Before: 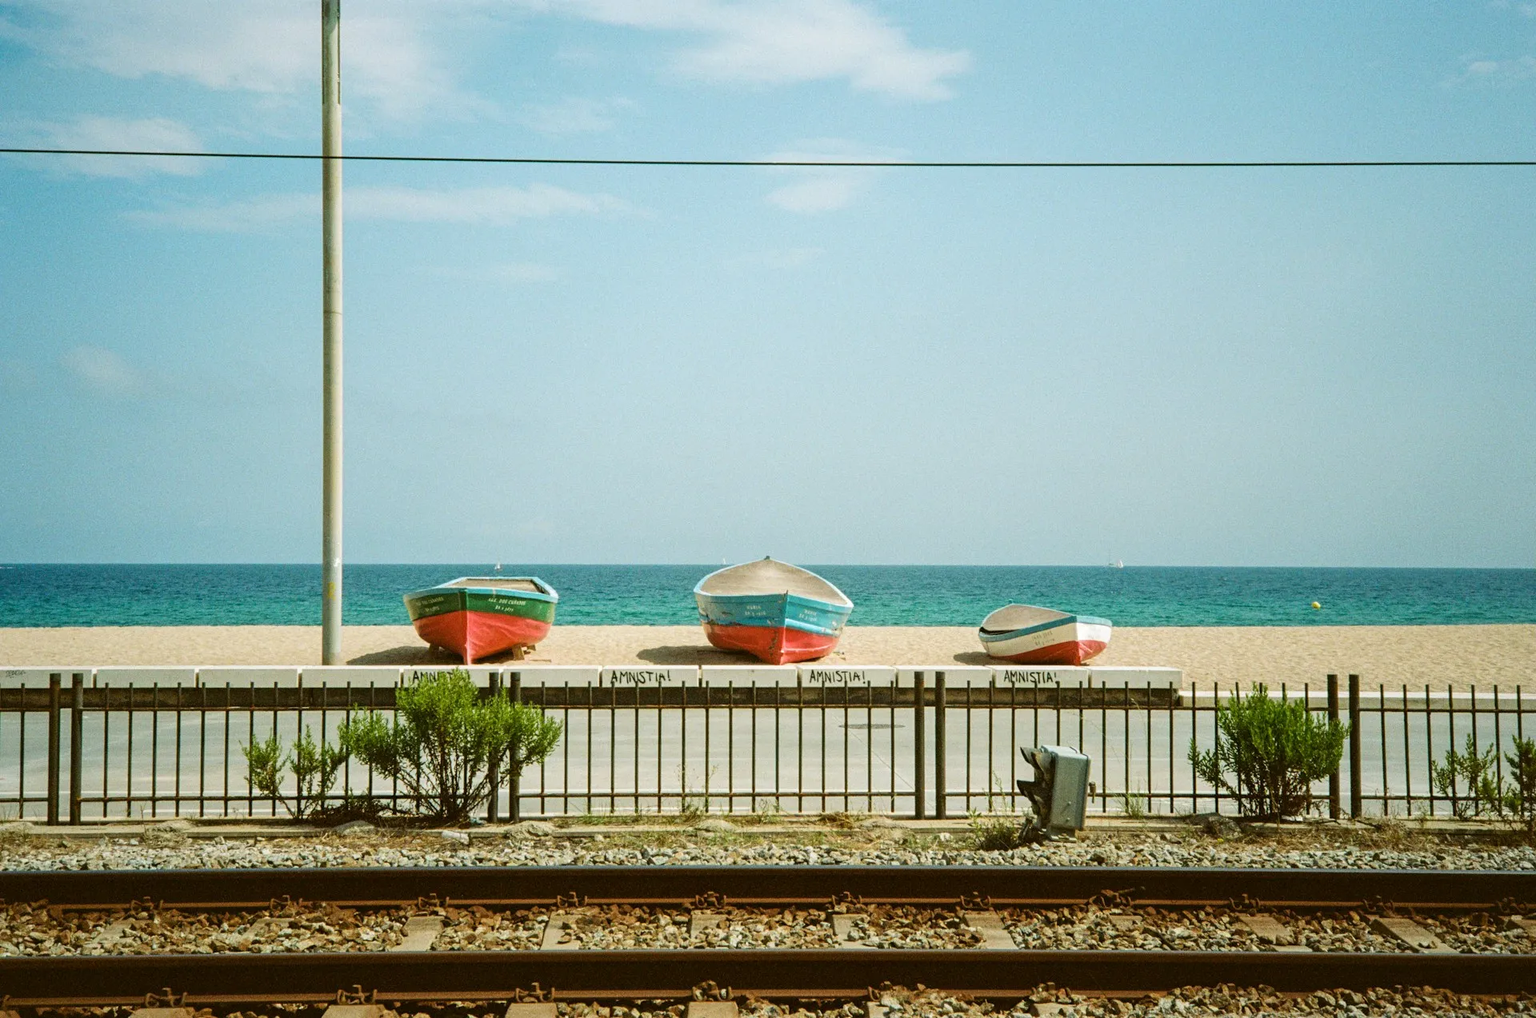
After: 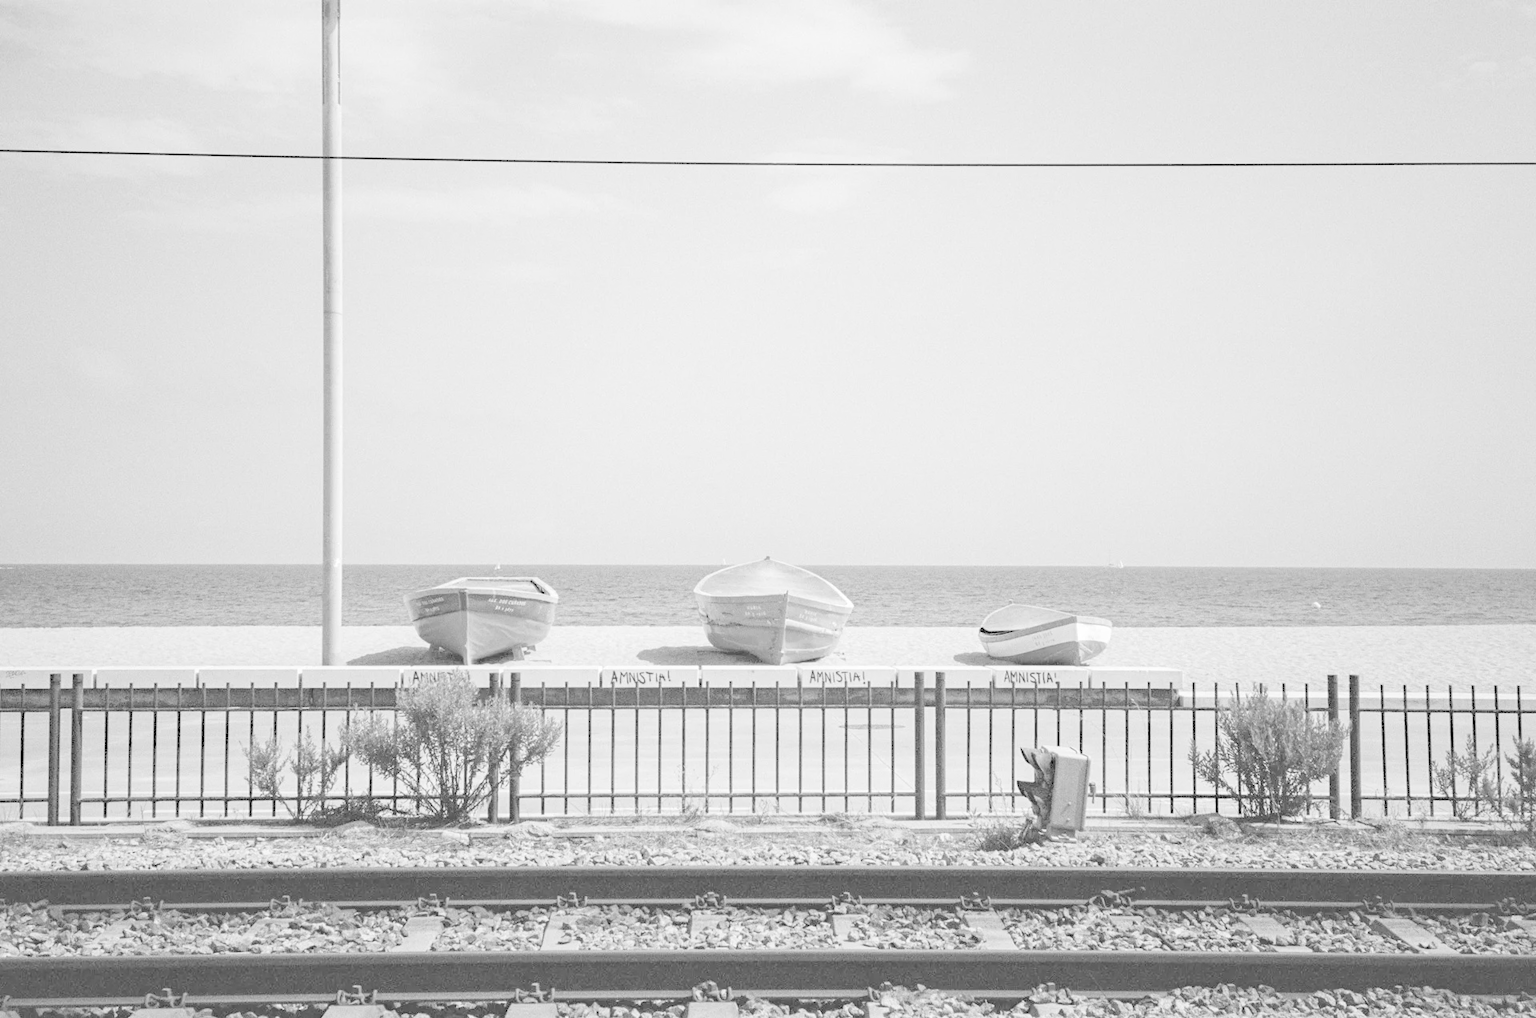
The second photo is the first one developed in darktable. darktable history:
contrast brightness saturation: brightness 1
monochrome: on, module defaults
haze removal: compatibility mode true, adaptive false
